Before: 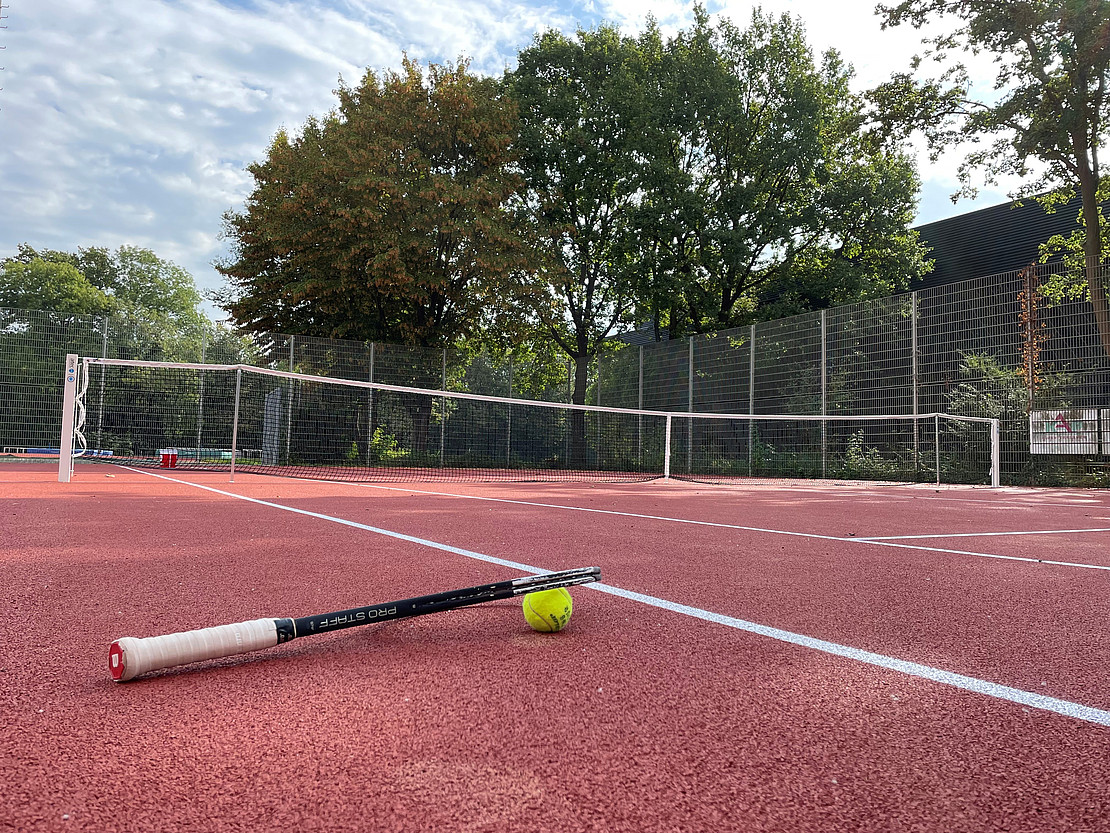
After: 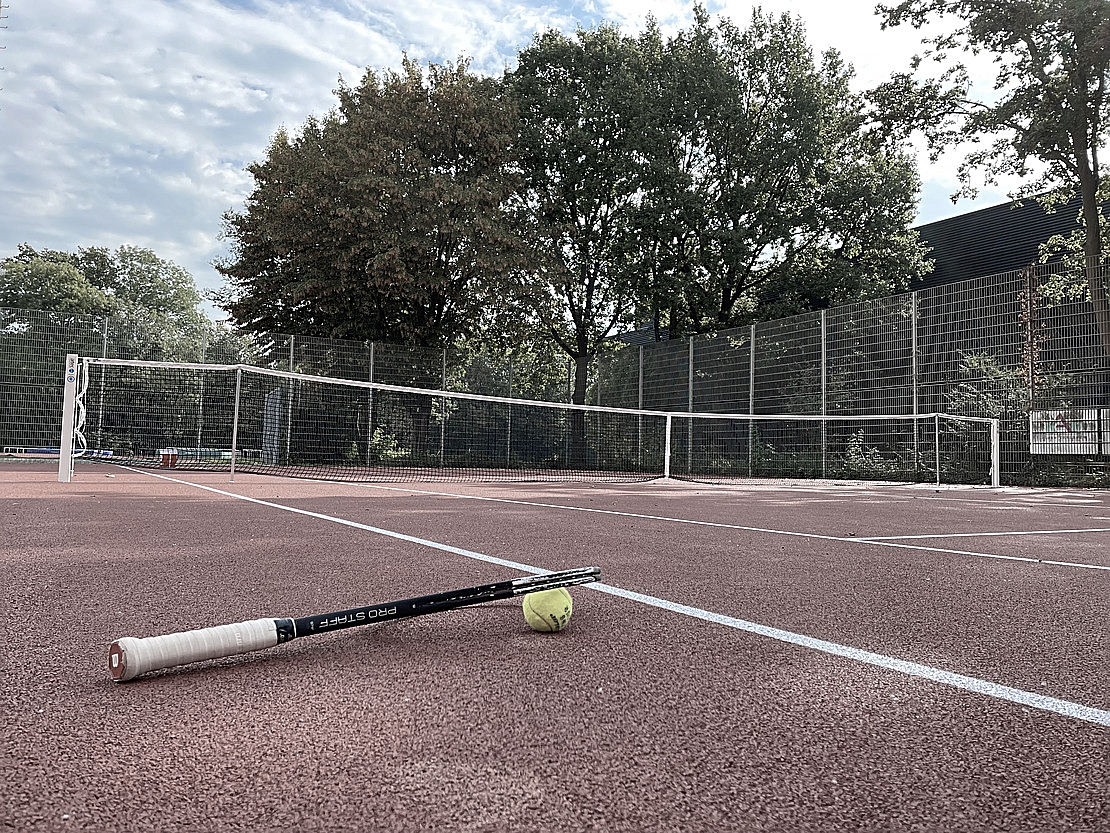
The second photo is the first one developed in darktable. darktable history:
color zones: curves: ch1 [(0.238, 0.163) (0.476, 0.2) (0.733, 0.322) (0.848, 0.134)]
sharpen: on, module defaults
contrast brightness saturation: contrast 0.08, saturation 0.2
